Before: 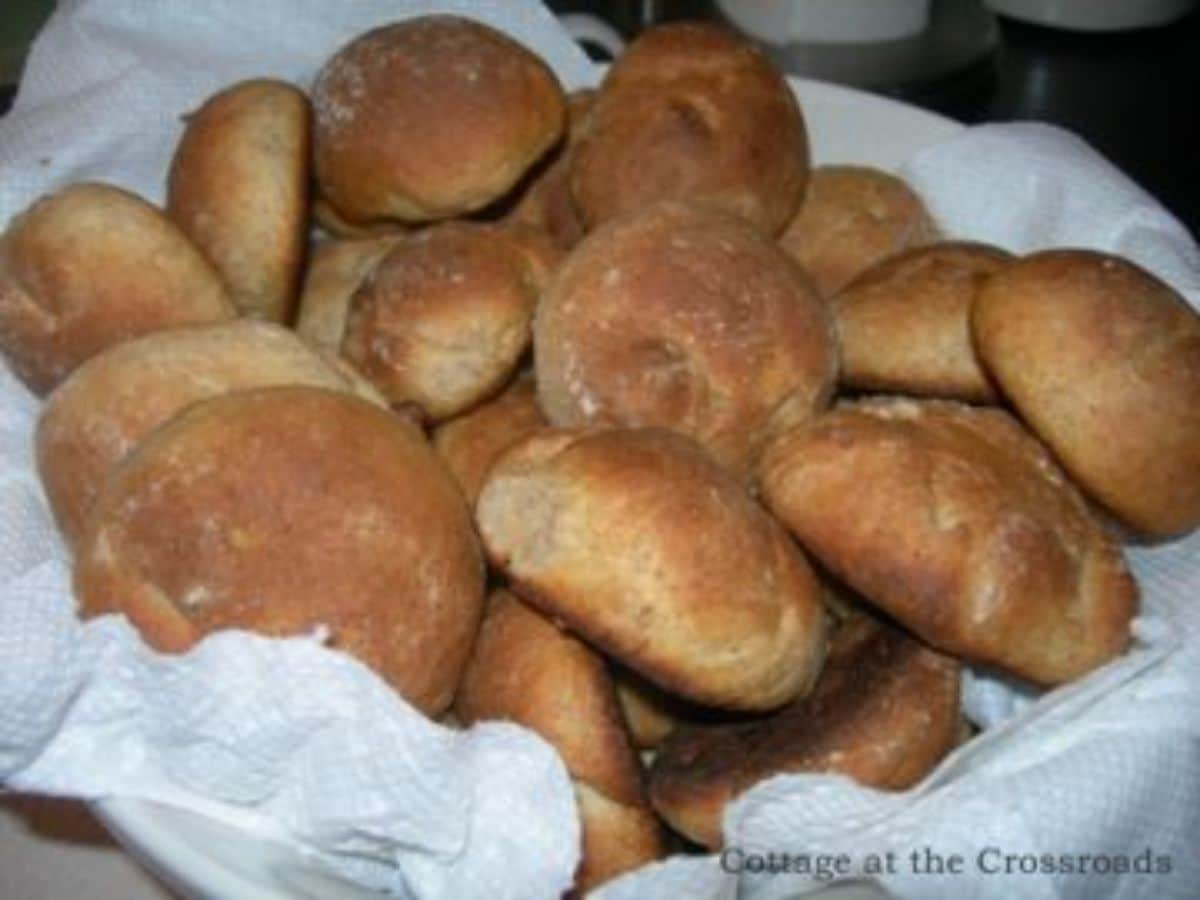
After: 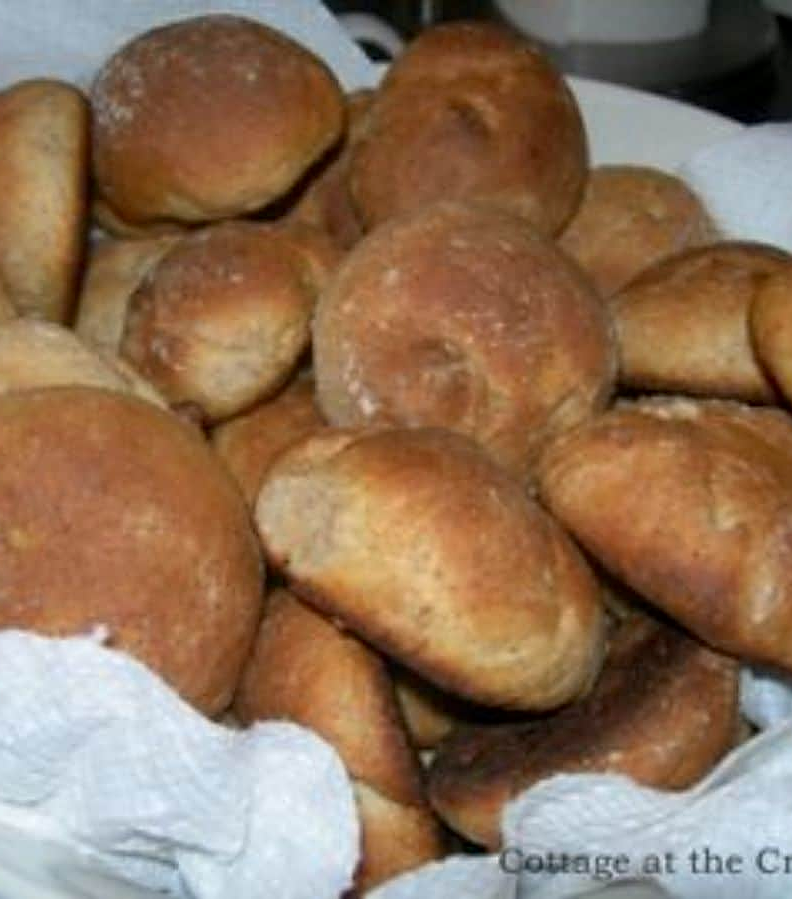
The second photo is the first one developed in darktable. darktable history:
crop and rotate: left 18.442%, right 15.508%
sharpen: on, module defaults
exposure: black level correction 0.002, compensate highlight preservation false
